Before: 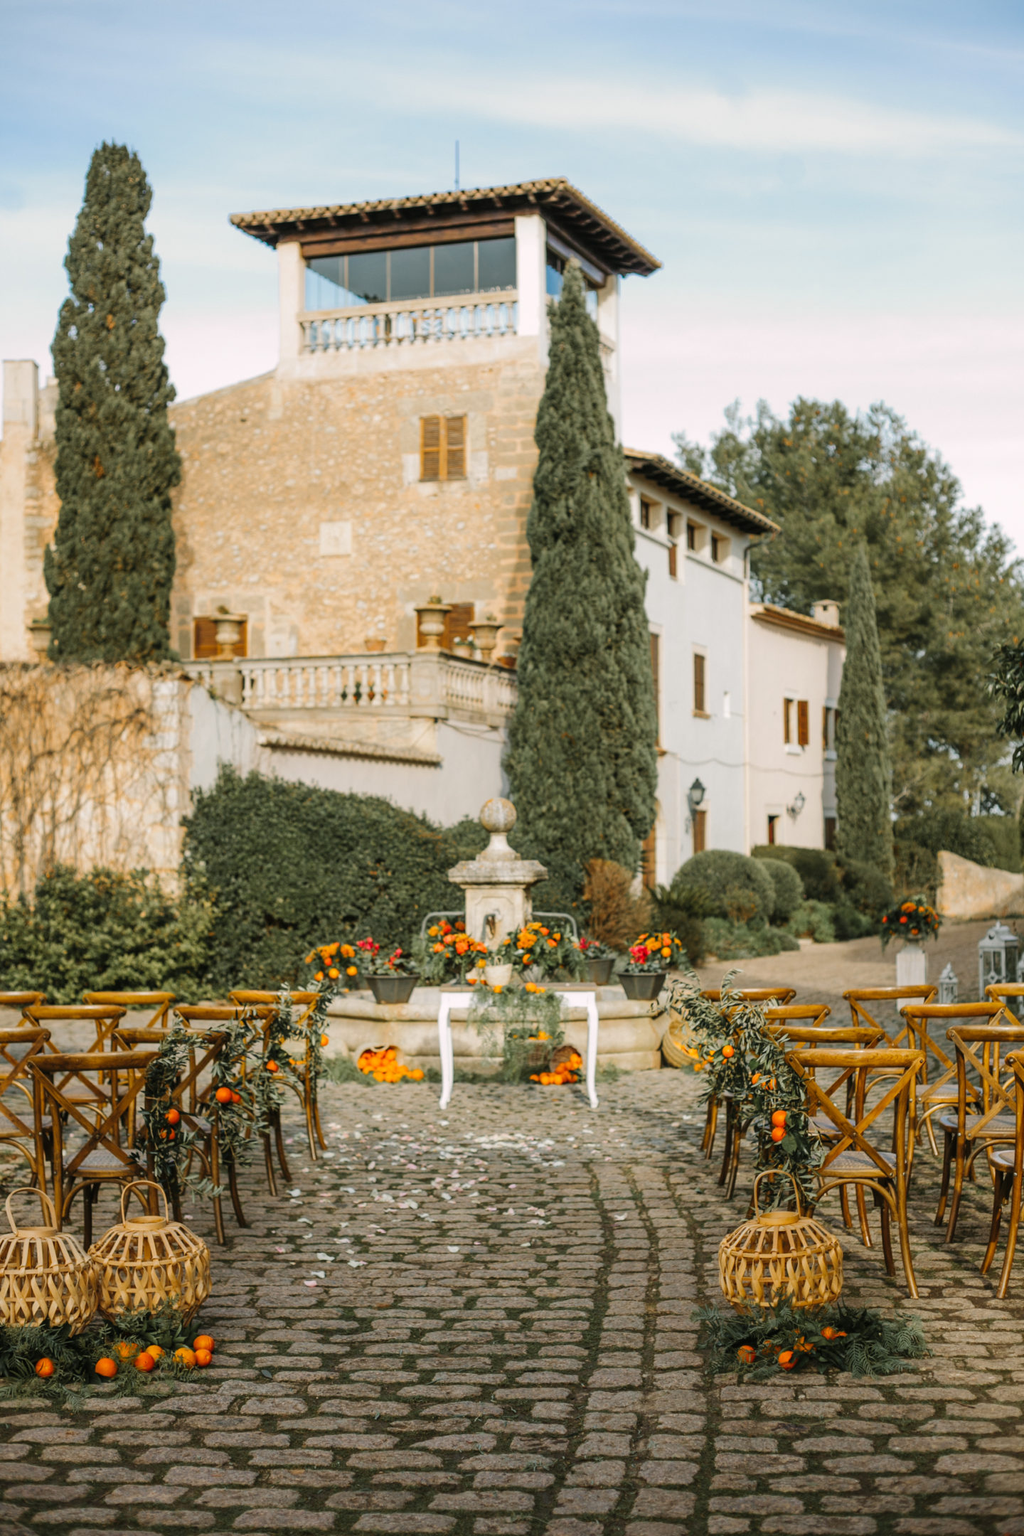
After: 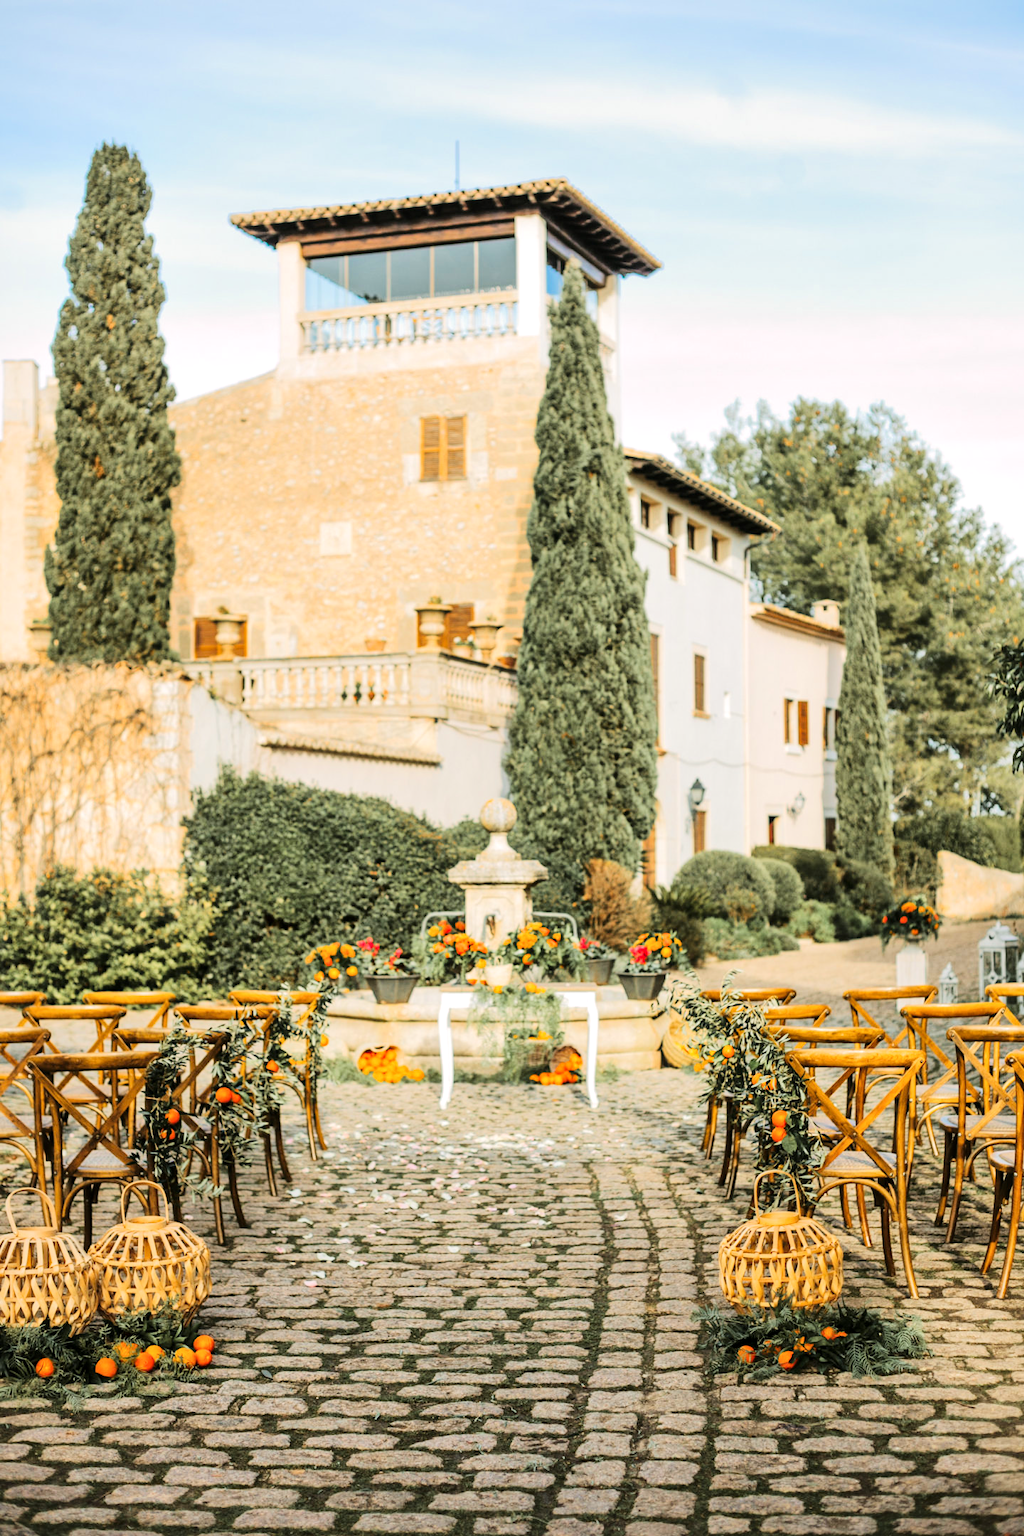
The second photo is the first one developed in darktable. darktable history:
local contrast: mode bilateral grid, contrast 20, coarseness 50, detail 133%, midtone range 0.2
tone equalizer: -7 EV 0.154 EV, -6 EV 0.577 EV, -5 EV 1.16 EV, -4 EV 1.34 EV, -3 EV 1.13 EV, -2 EV 0.6 EV, -1 EV 0.148 EV, edges refinement/feathering 500, mask exposure compensation -1.57 EV, preserve details no
